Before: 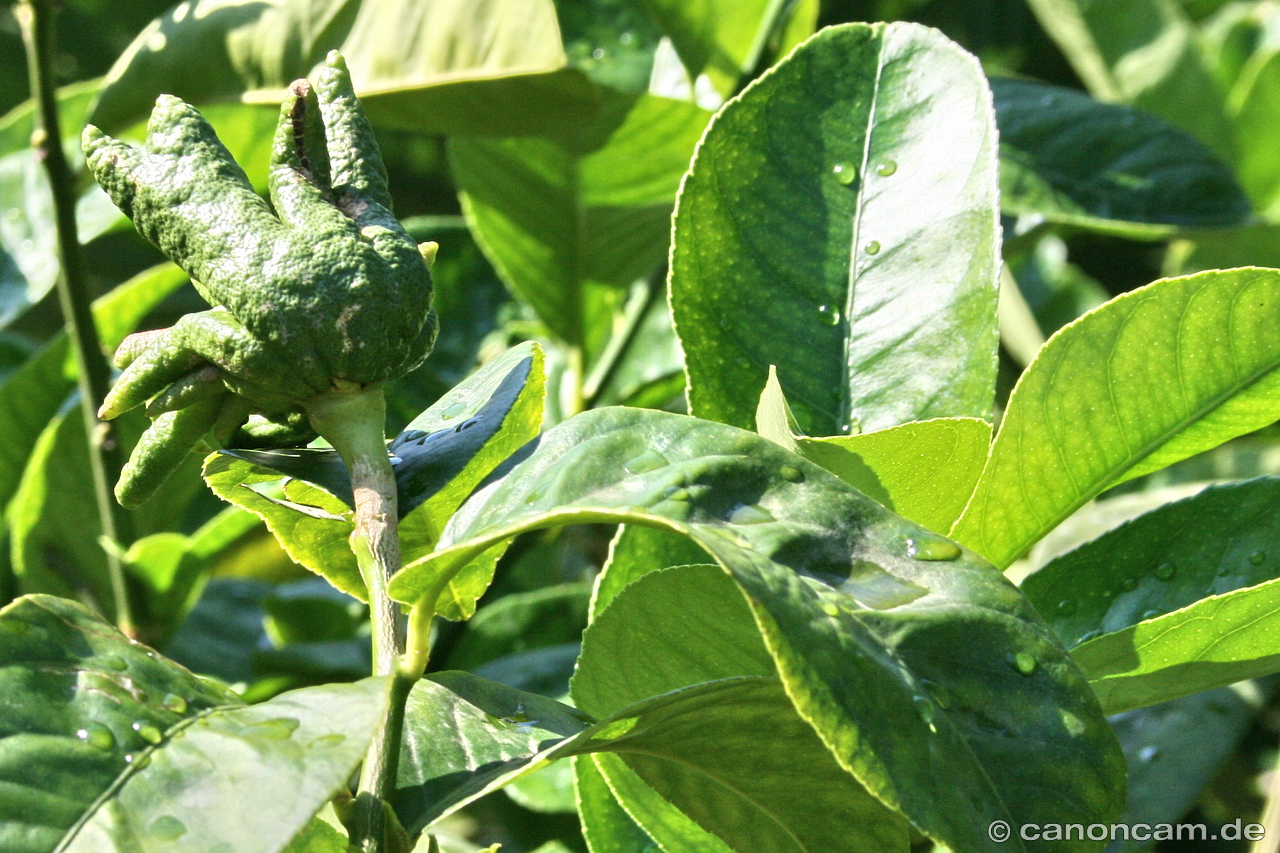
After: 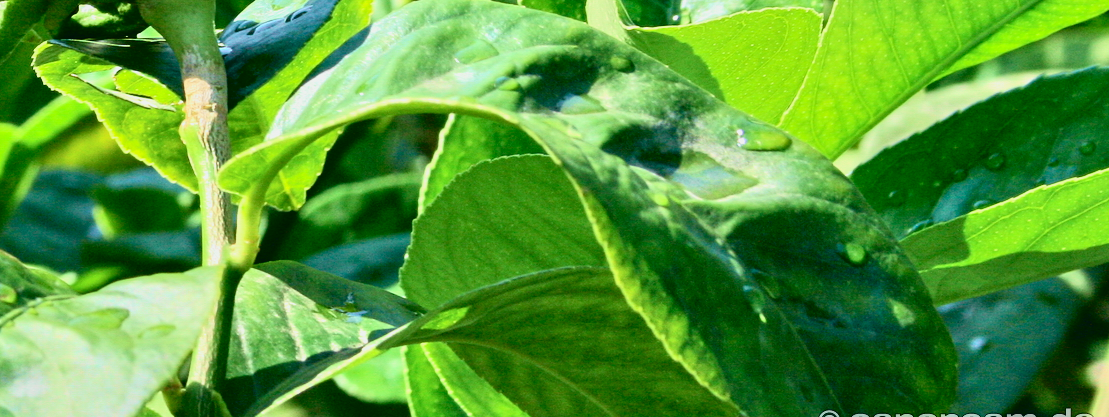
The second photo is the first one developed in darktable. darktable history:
tone curve: curves: ch0 [(0, 0.022) (0.114, 0.088) (0.282, 0.316) (0.446, 0.511) (0.613, 0.693) (0.786, 0.843) (0.999, 0.949)]; ch1 [(0, 0) (0.395, 0.343) (0.463, 0.427) (0.486, 0.474) (0.503, 0.5) (0.535, 0.522) (0.555, 0.566) (0.594, 0.614) (0.755, 0.793) (1, 1)]; ch2 [(0, 0) (0.369, 0.388) (0.449, 0.431) (0.501, 0.5) (0.528, 0.517) (0.561, 0.59) (0.612, 0.646) (0.697, 0.721) (1, 1)], color space Lab, independent channels, preserve colors none
contrast brightness saturation: contrast 0.03, brightness -0.04
crop and rotate: left 13.306%, top 48.129%, bottom 2.928%
